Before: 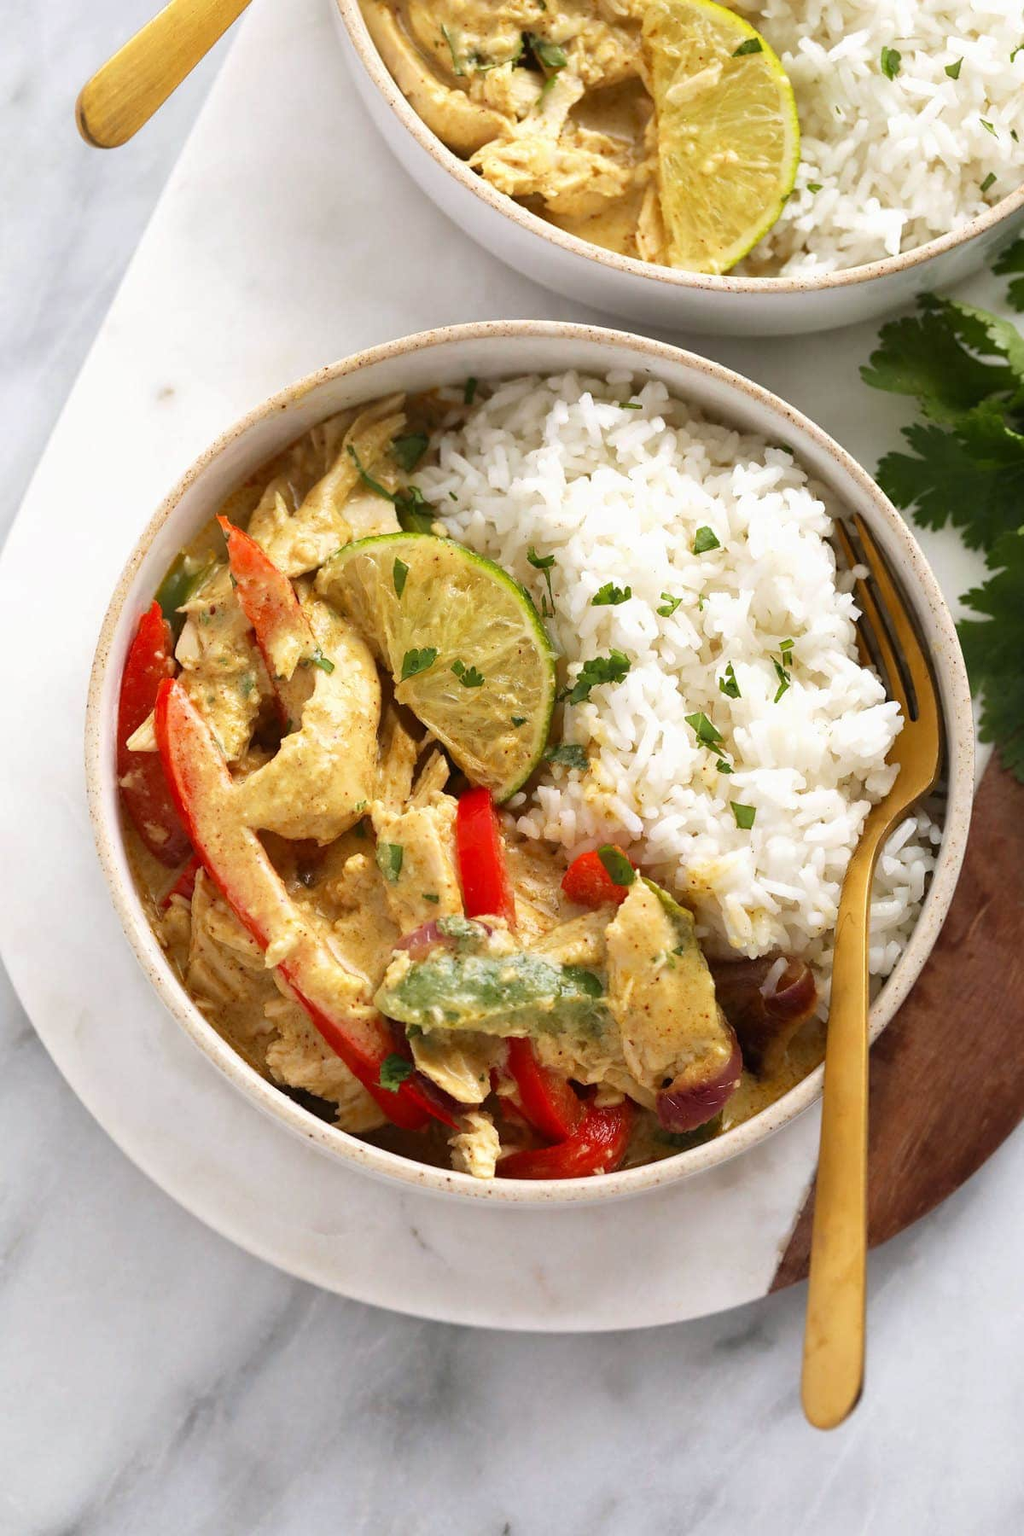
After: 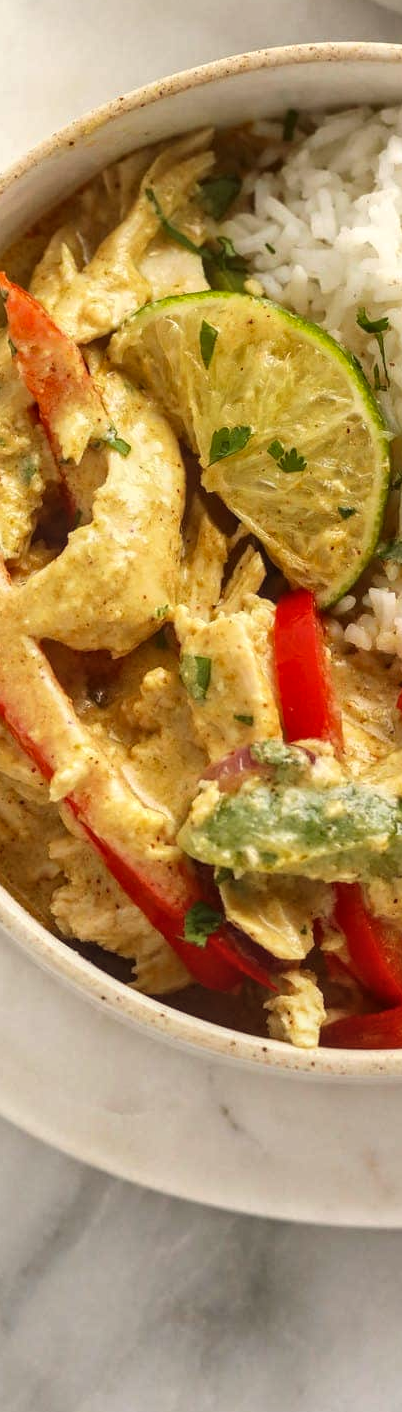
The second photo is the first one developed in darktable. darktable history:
local contrast: on, module defaults
color balance: lift [1.005, 1.002, 0.998, 0.998], gamma [1, 1.021, 1.02, 0.979], gain [0.923, 1.066, 1.056, 0.934]
crop and rotate: left 21.77%, top 18.528%, right 44.676%, bottom 2.997%
